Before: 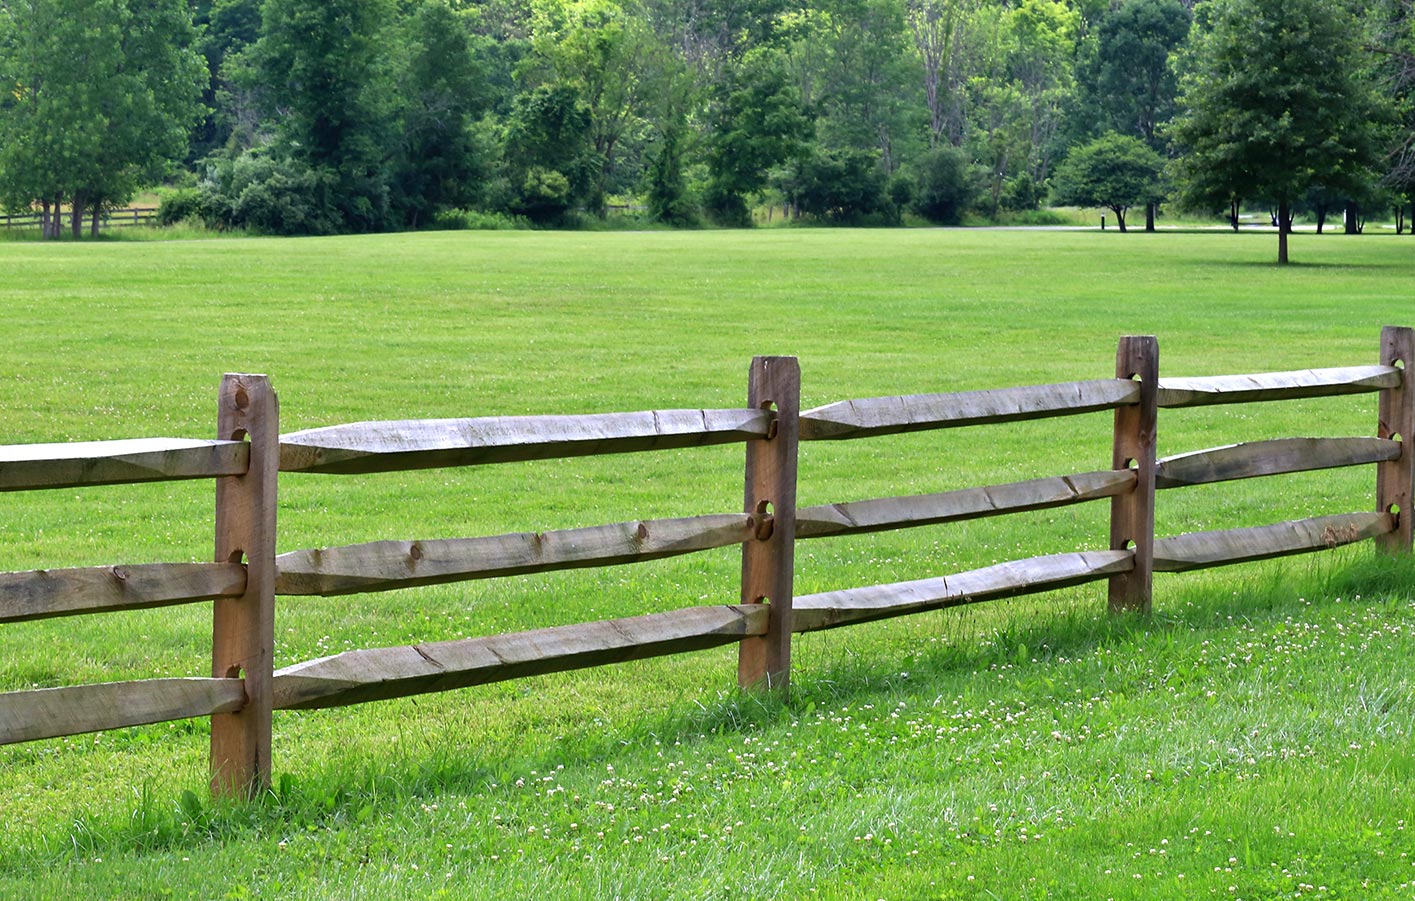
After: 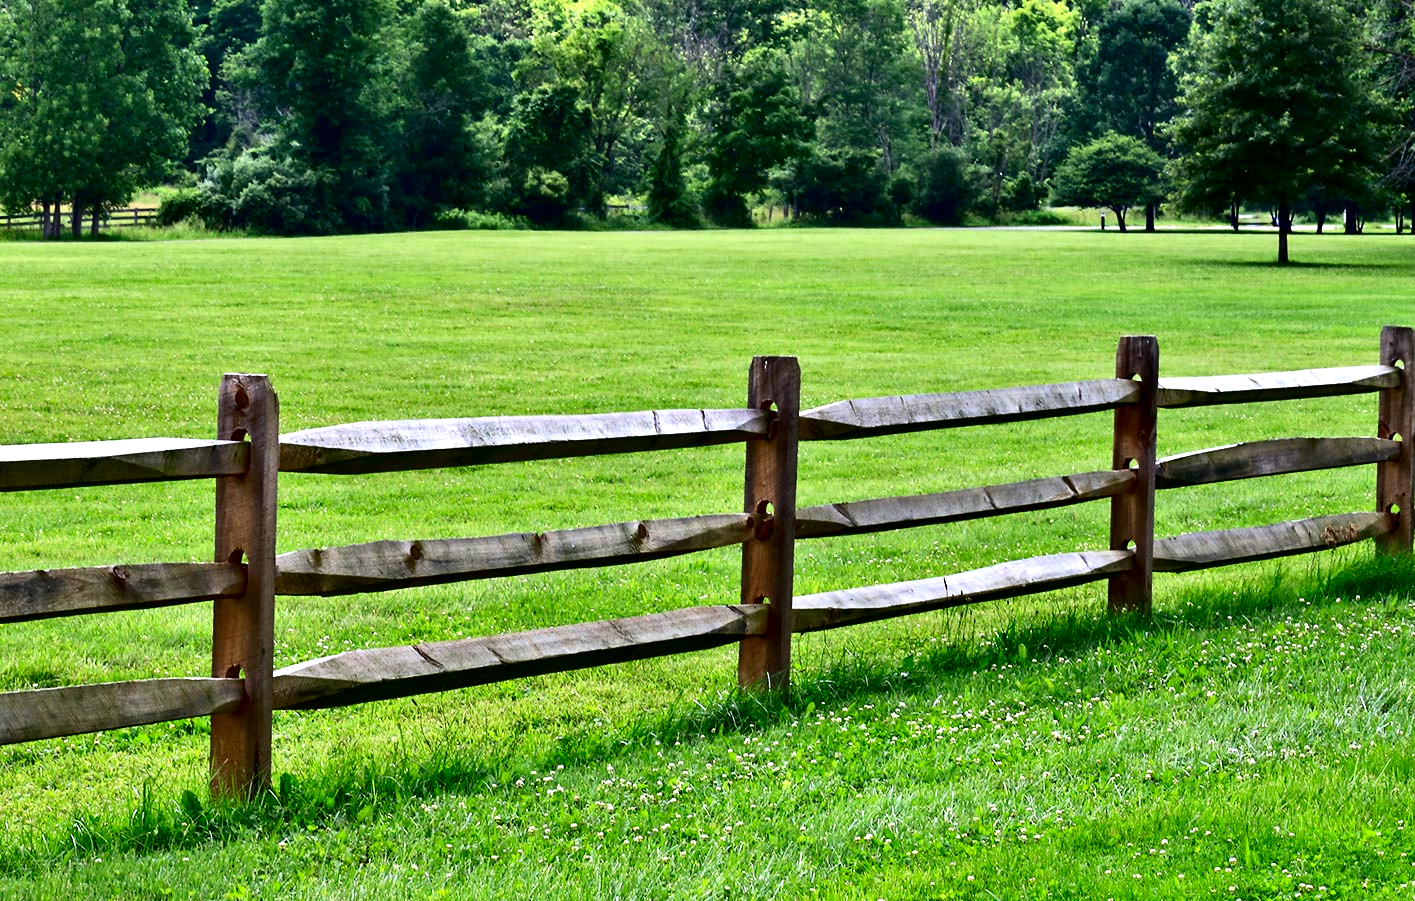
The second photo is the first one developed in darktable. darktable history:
contrast brightness saturation: contrast 0.21, brightness -0.11, saturation 0.21
contrast equalizer: y [[0.545, 0.572, 0.59, 0.59, 0.571, 0.545], [0.5 ×6], [0.5 ×6], [0 ×6], [0 ×6]]
